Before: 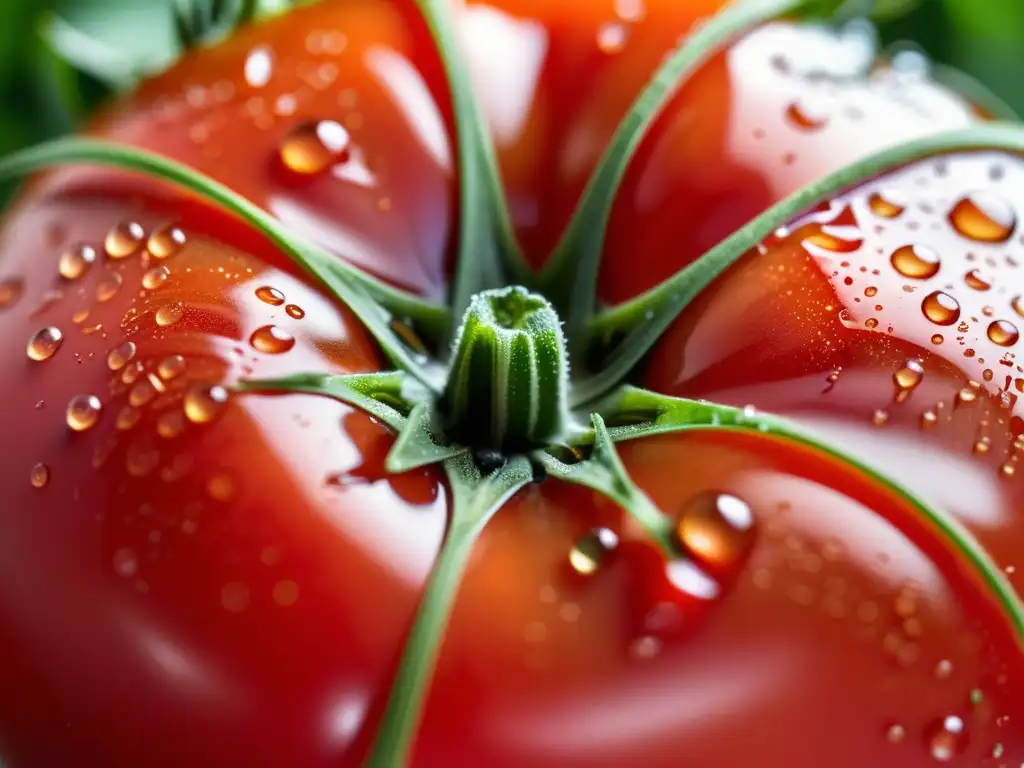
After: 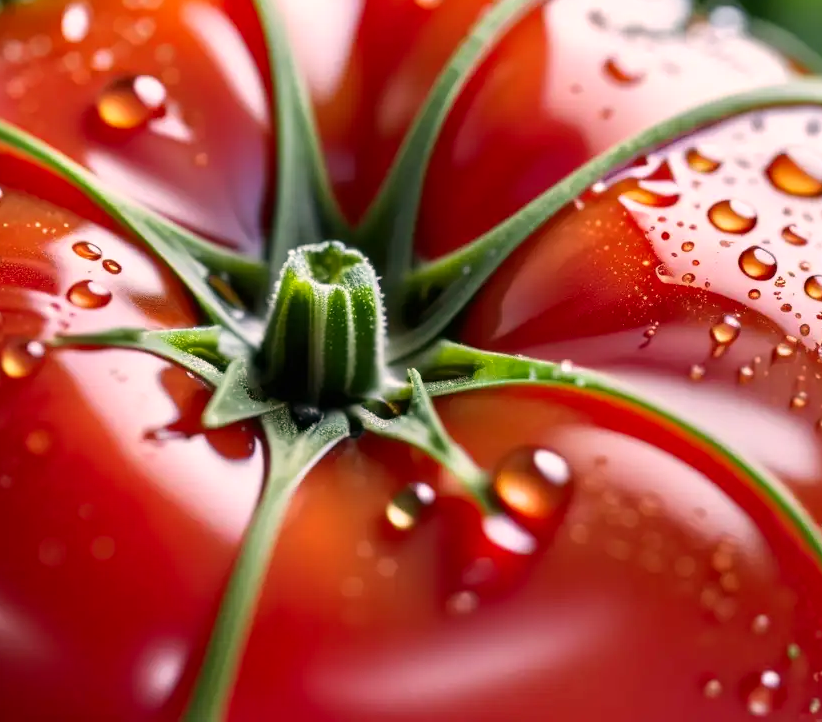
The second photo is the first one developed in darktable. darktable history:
color correction: highlights a* 12.33, highlights b* 5.59
crop and rotate: left 17.946%, top 5.884%, right 1.777%
